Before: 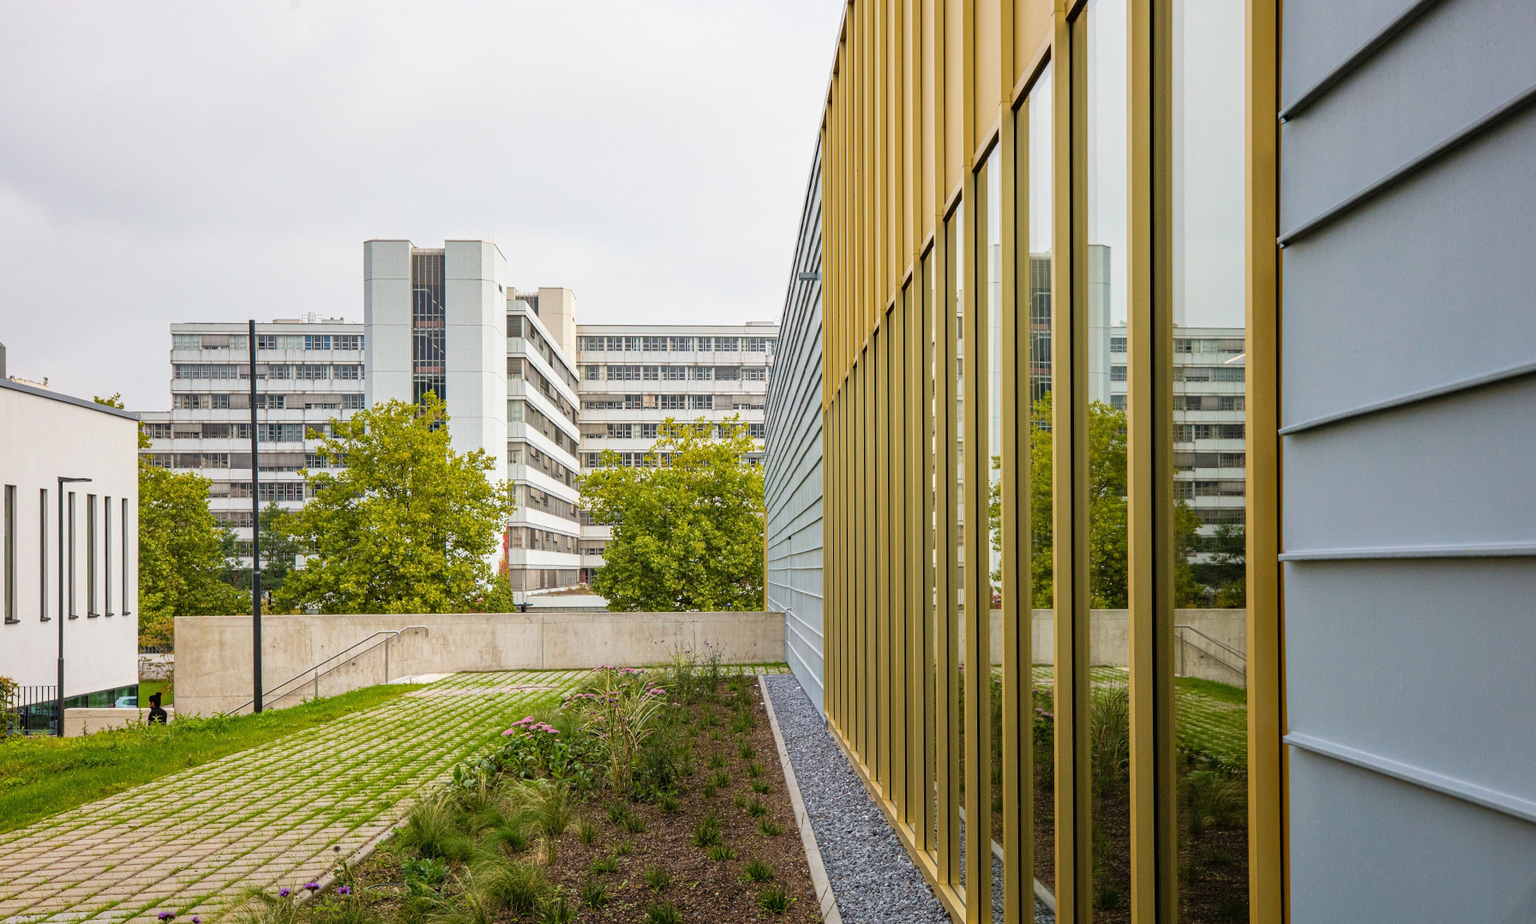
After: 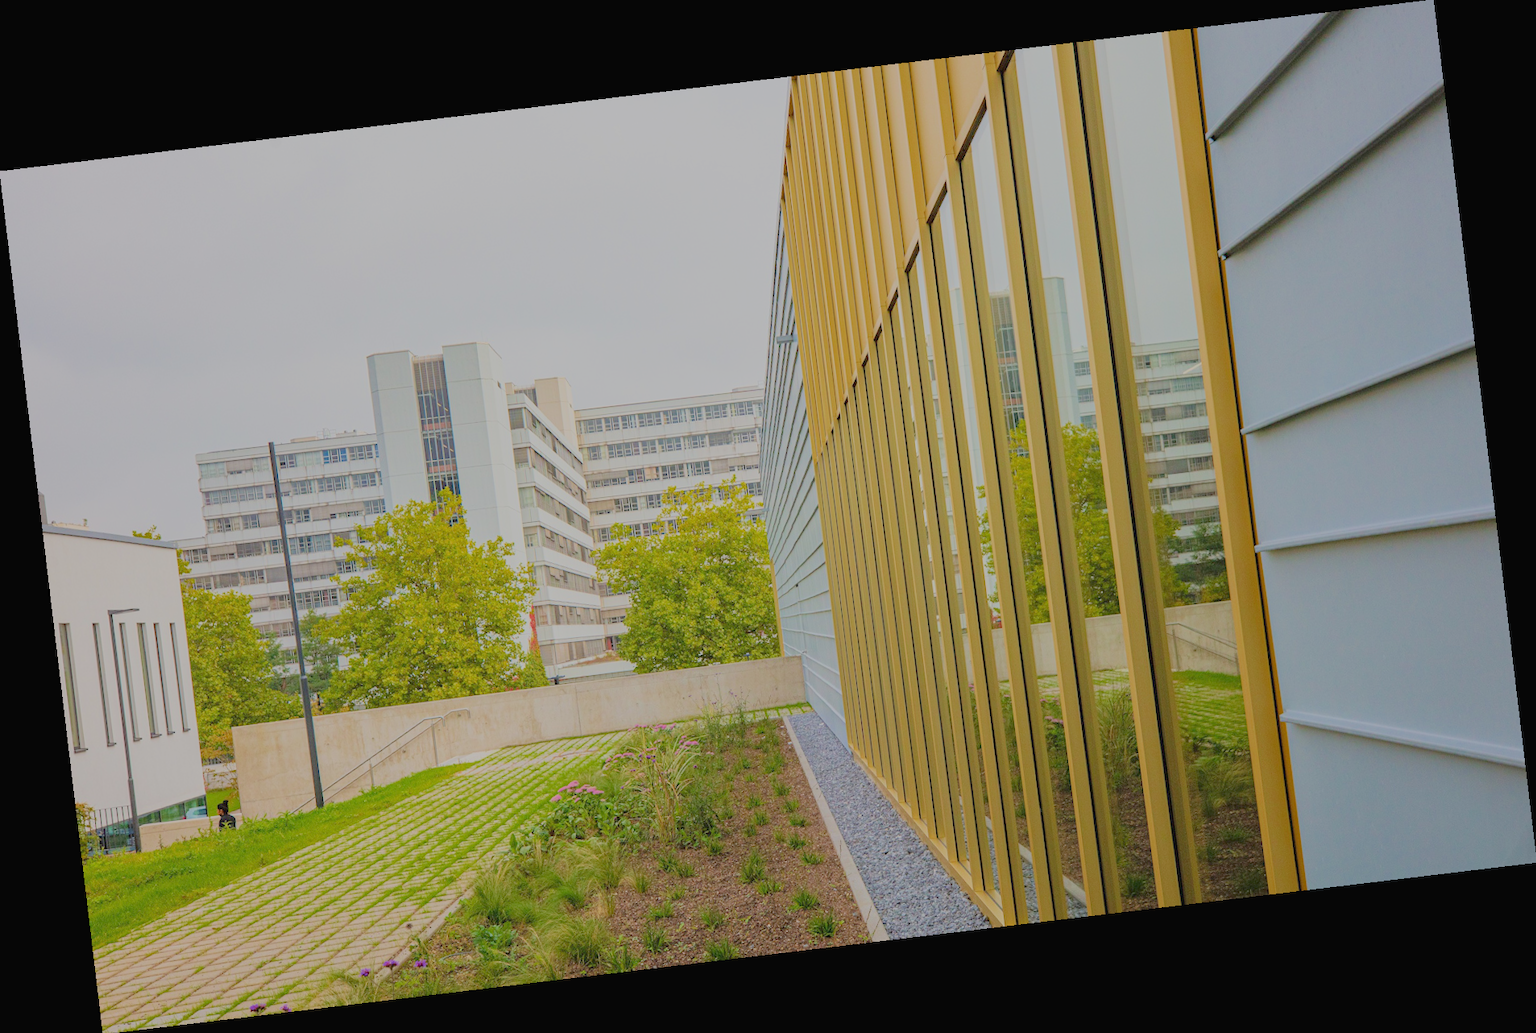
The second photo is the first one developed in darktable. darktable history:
filmic rgb: black relative exposure -14 EV, white relative exposure 8 EV, threshold 3 EV, hardness 3.74, latitude 50%, contrast 0.5, color science v5 (2021), contrast in shadows safe, contrast in highlights safe, enable highlight reconstruction true
rotate and perspective: rotation -6.83°, automatic cropping off
exposure: black level correction 0, exposure 0.9 EV, compensate highlight preservation false
